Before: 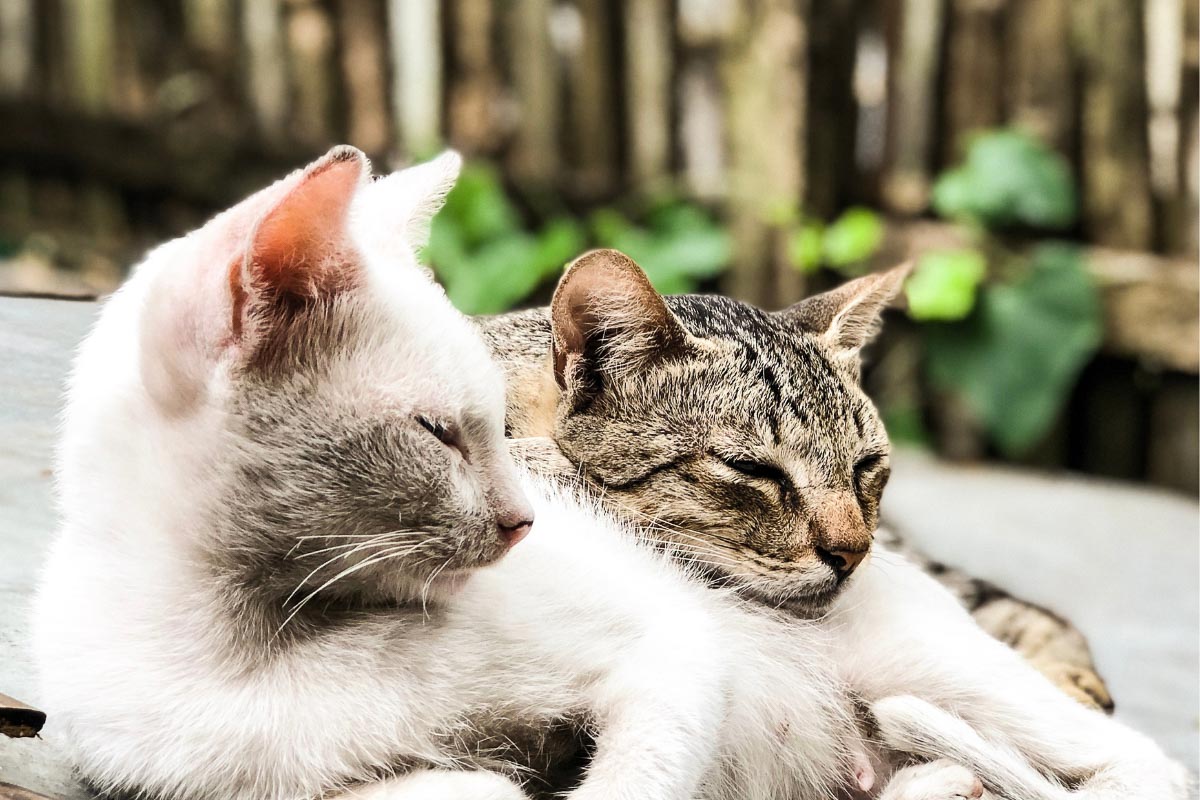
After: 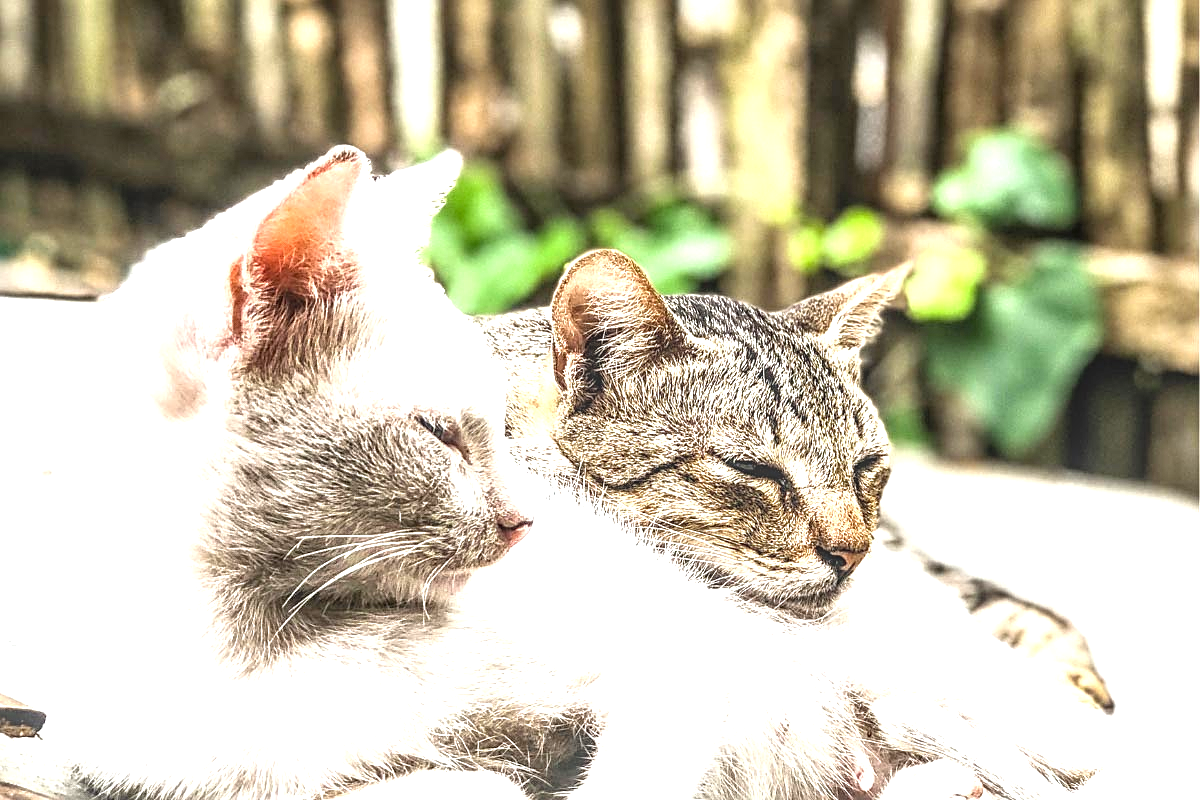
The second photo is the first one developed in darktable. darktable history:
sharpen: on, module defaults
exposure: black level correction 0.001, exposure 1.05 EV, compensate exposure bias true, compensate highlight preservation false
local contrast: highlights 0%, shadows 0%, detail 133%
